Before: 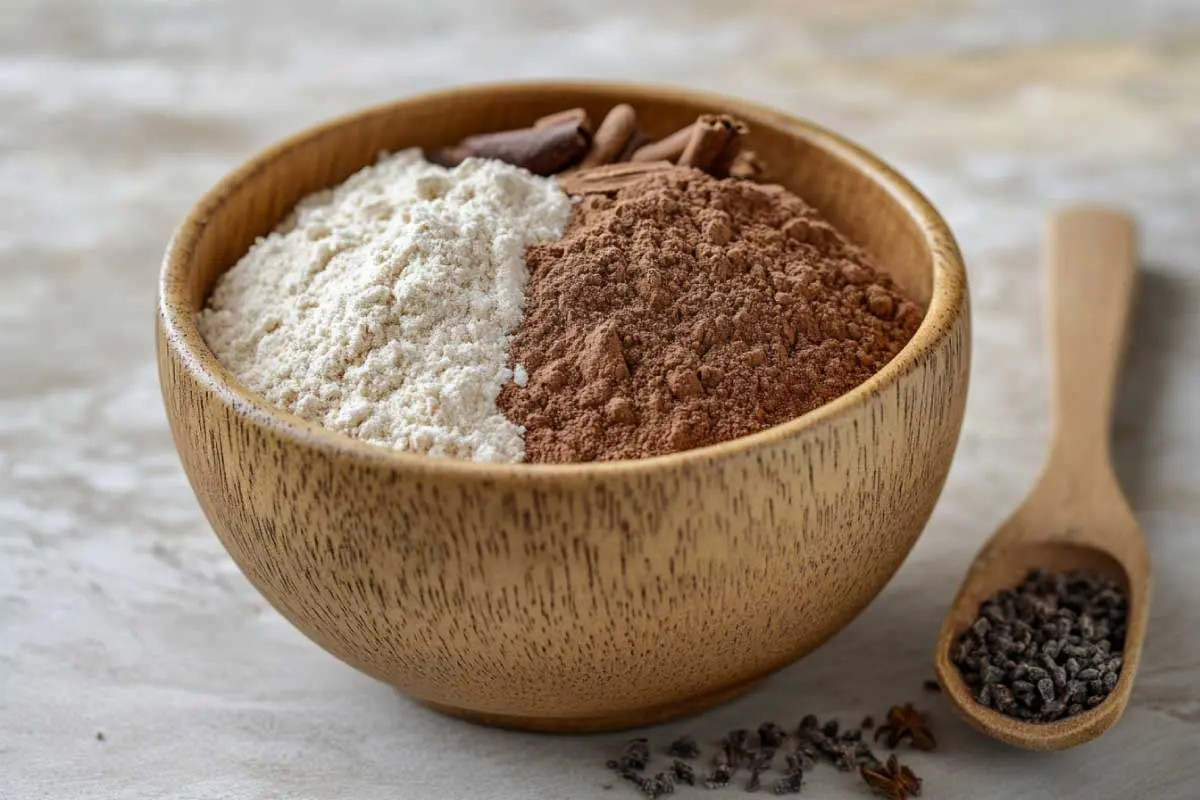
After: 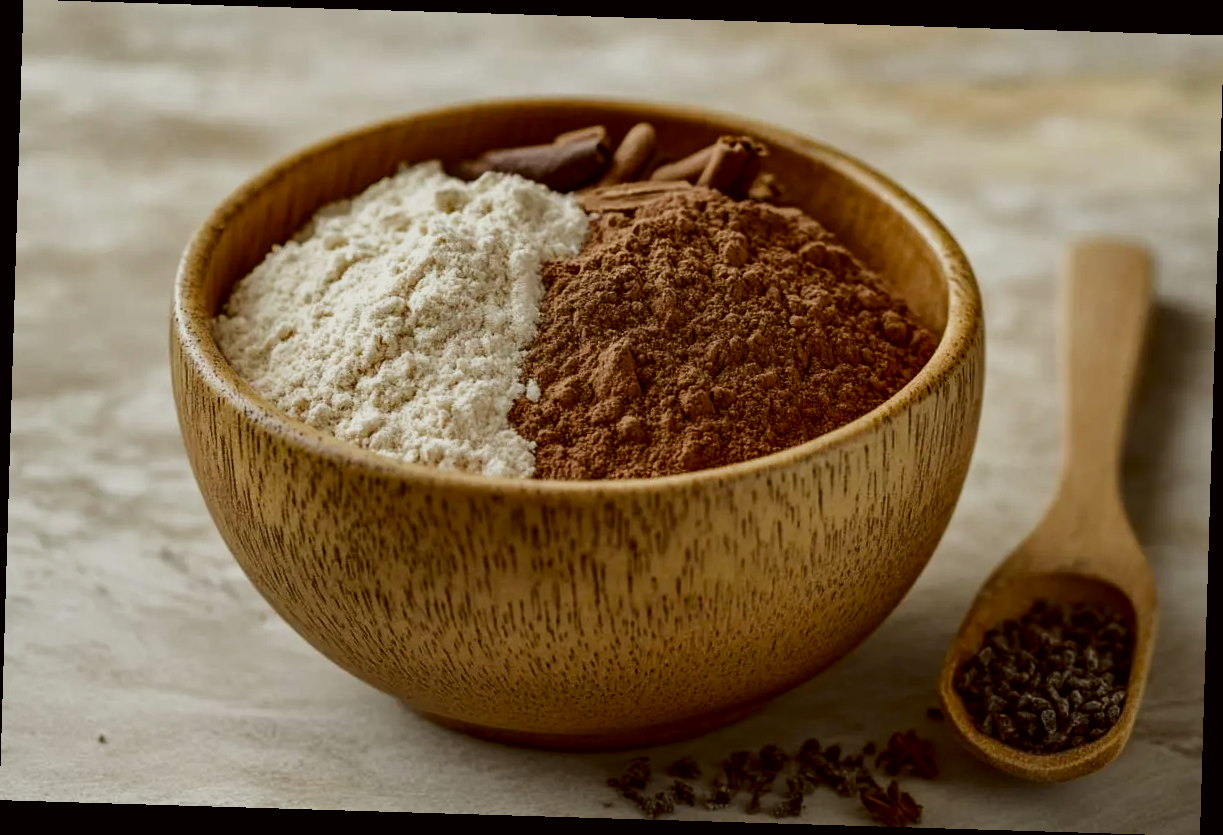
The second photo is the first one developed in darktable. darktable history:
contrast brightness saturation: contrast 0.07, brightness -0.13, saturation 0.06
filmic rgb: middle gray luminance 21.73%, black relative exposure -14 EV, white relative exposure 2.96 EV, threshold 6 EV, target black luminance 0%, hardness 8.81, latitude 59.69%, contrast 1.208, highlights saturation mix 5%, shadows ↔ highlights balance 41.6%, add noise in highlights 0, color science v3 (2019), use custom middle-gray values true, iterations of high-quality reconstruction 0, contrast in highlights soft, enable highlight reconstruction true
rotate and perspective: rotation 1.72°, automatic cropping off
color balance: lift [1.001, 1.007, 1, 0.993], gamma [1.023, 1.026, 1.01, 0.974], gain [0.964, 1.059, 1.073, 0.927]
